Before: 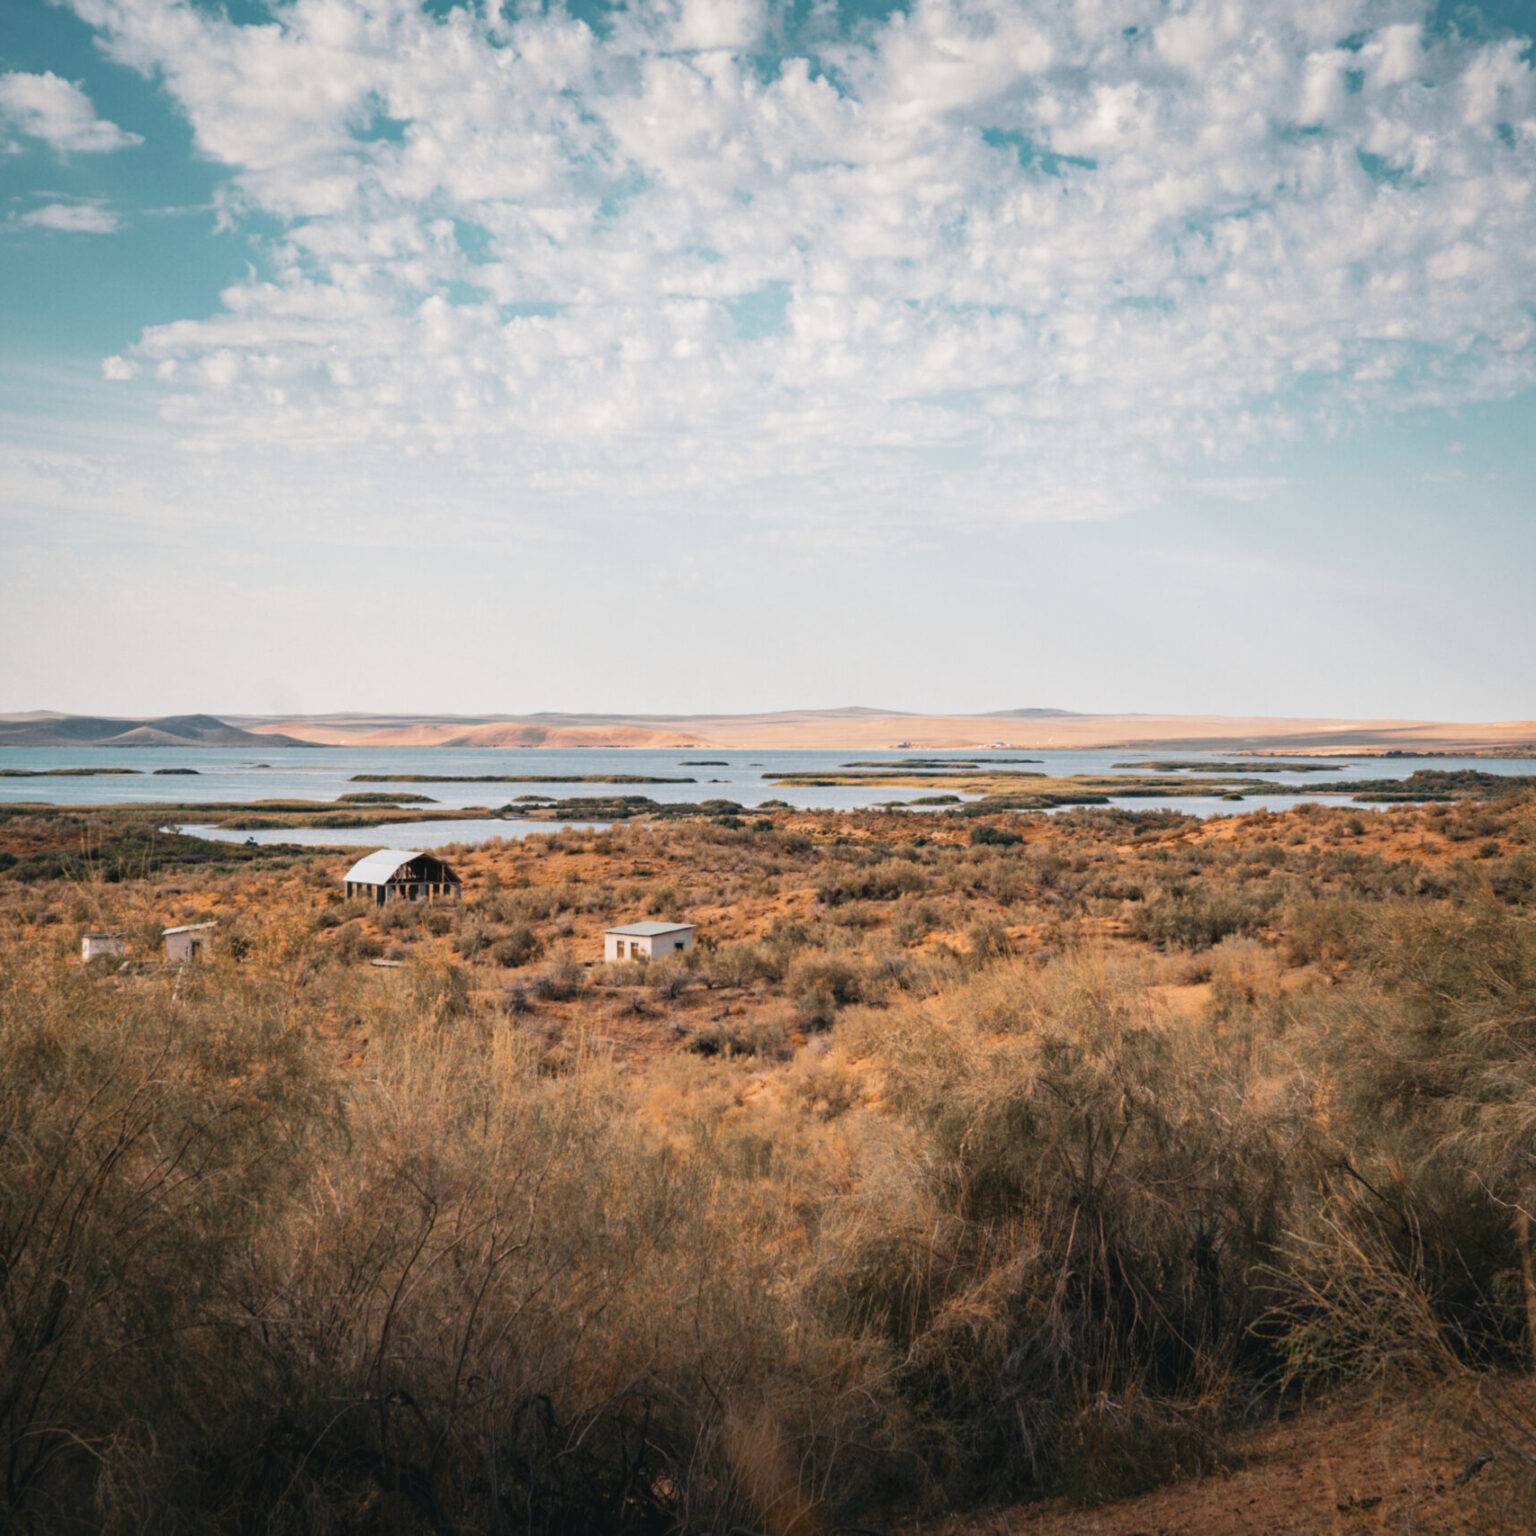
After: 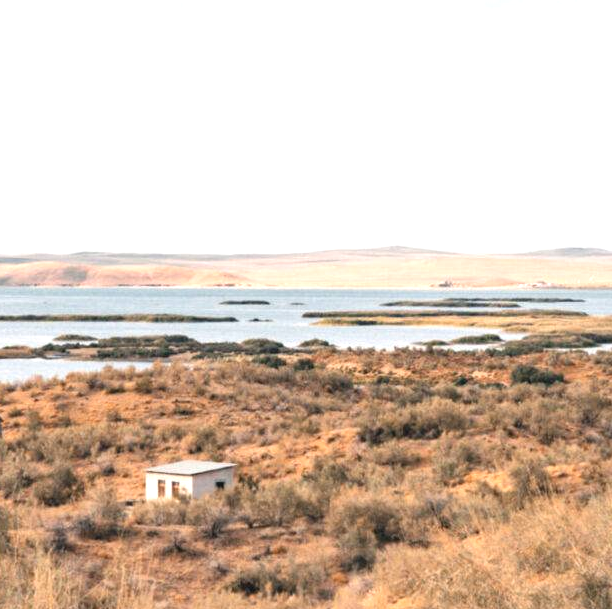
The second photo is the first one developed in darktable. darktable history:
crop: left 29.897%, top 30.045%, right 30.198%, bottom 30.279%
exposure: black level correction 0, exposure 0.703 EV, compensate highlight preservation false
color correction: highlights b* 0.017, saturation 0.833
